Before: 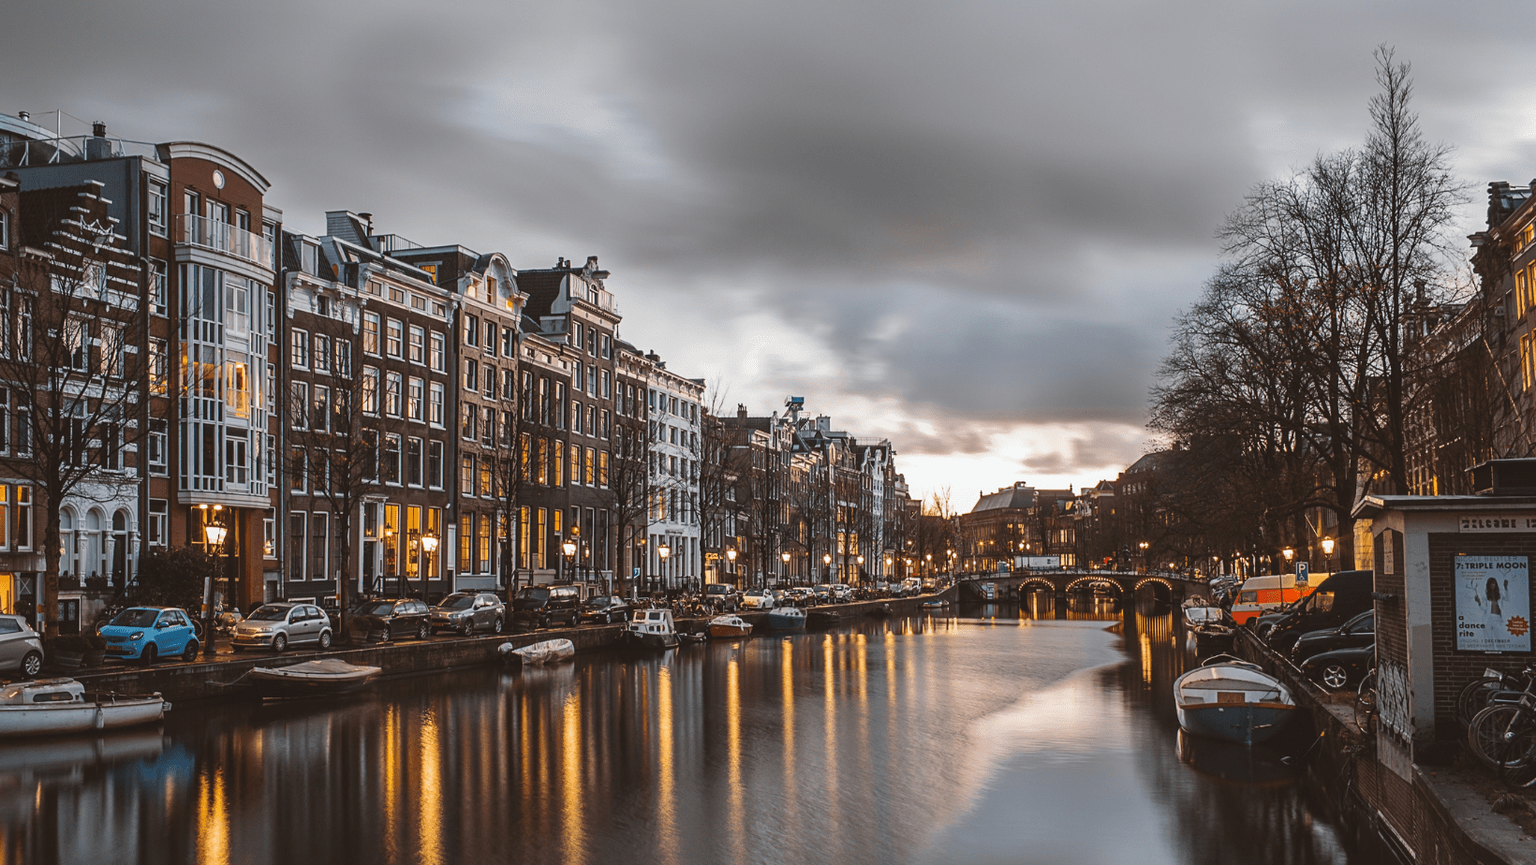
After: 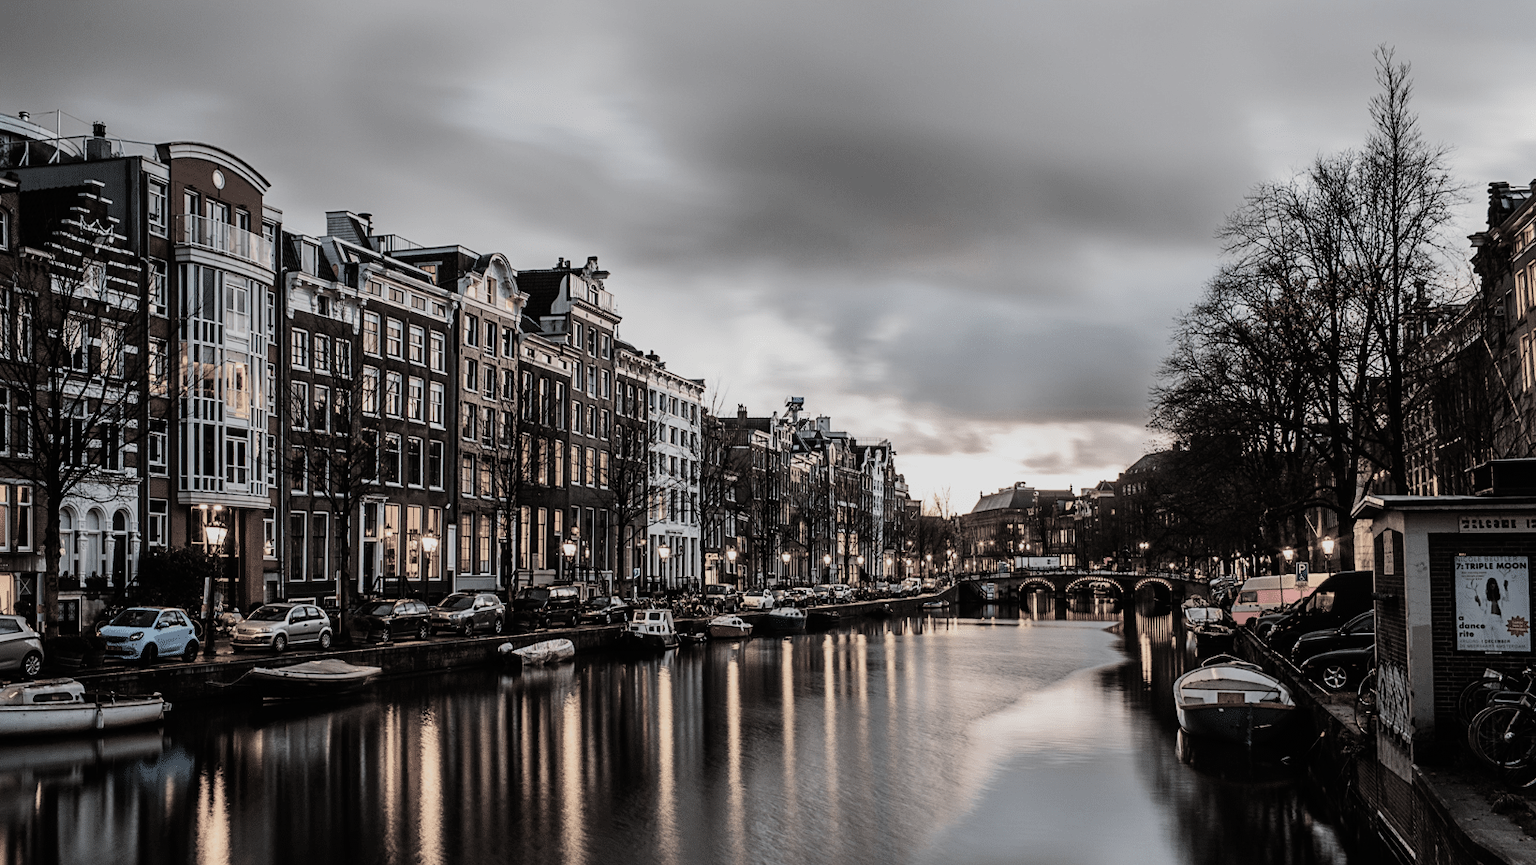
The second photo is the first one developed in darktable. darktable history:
color balance rgb: linear chroma grading › global chroma 9.076%, perceptual saturation grading › global saturation 2.002%, perceptual saturation grading › highlights -1.241%, perceptual saturation grading › mid-tones 4.572%, perceptual saturation grading › shadows 8.417%, global vibrance 27.489%
filmic rgb: black relative exposure -5.11 EV, white relative exposure 3.98 EV, hardness 2.89, contrast 1.299, highlights saturation mix -29.27%, color science v4 (2020)
